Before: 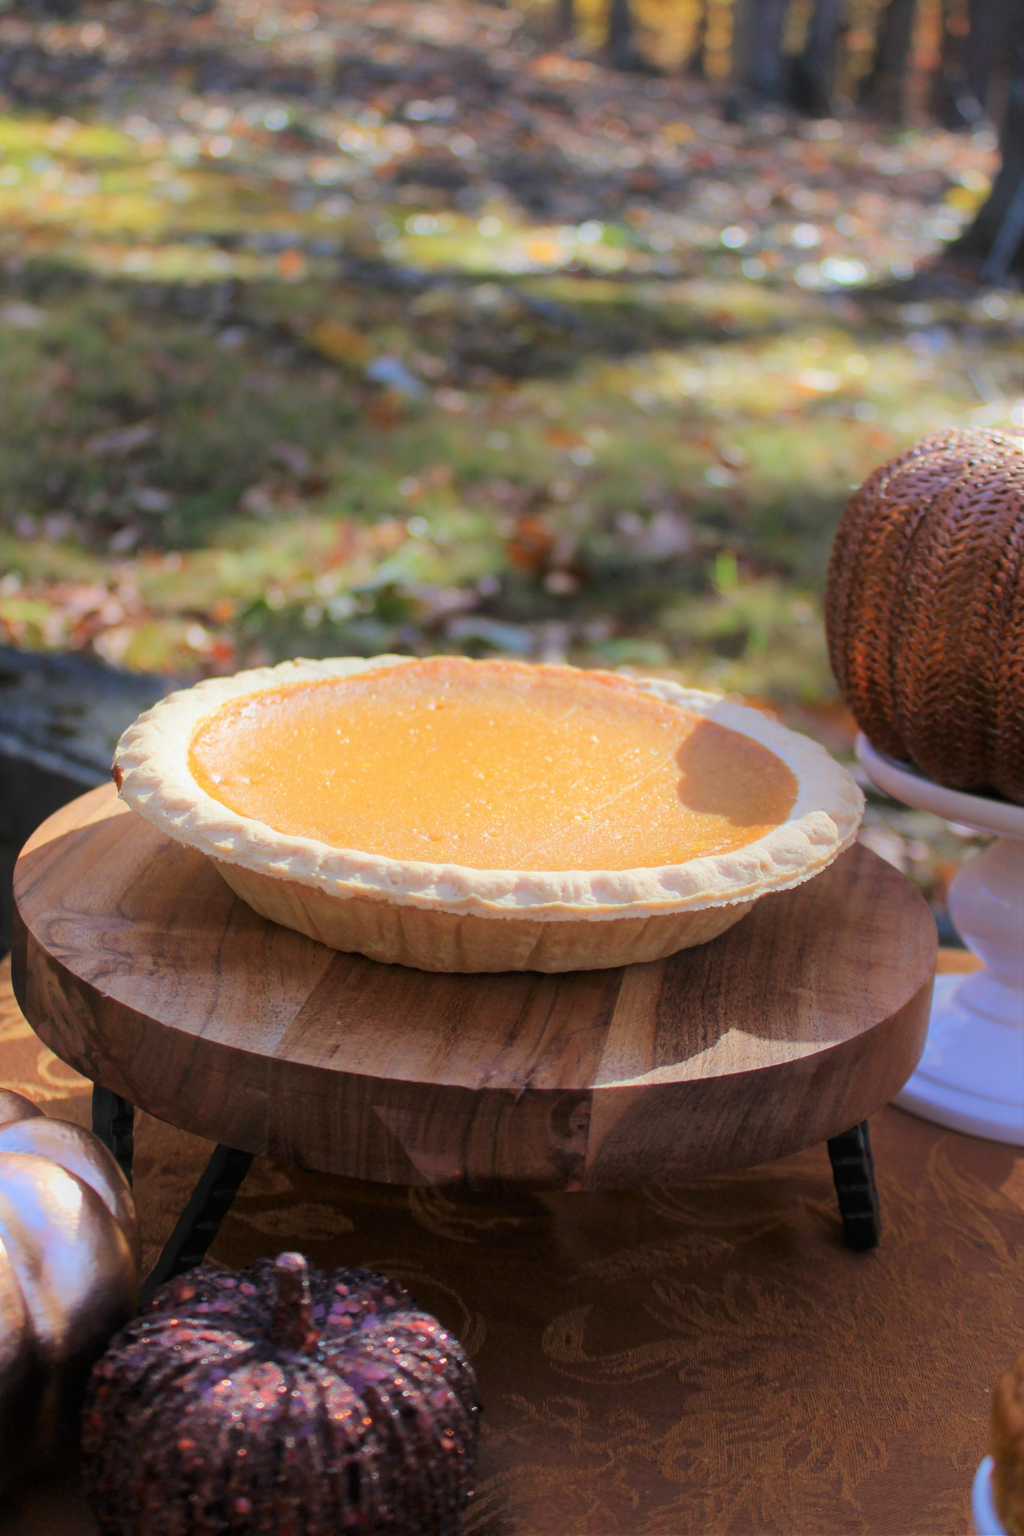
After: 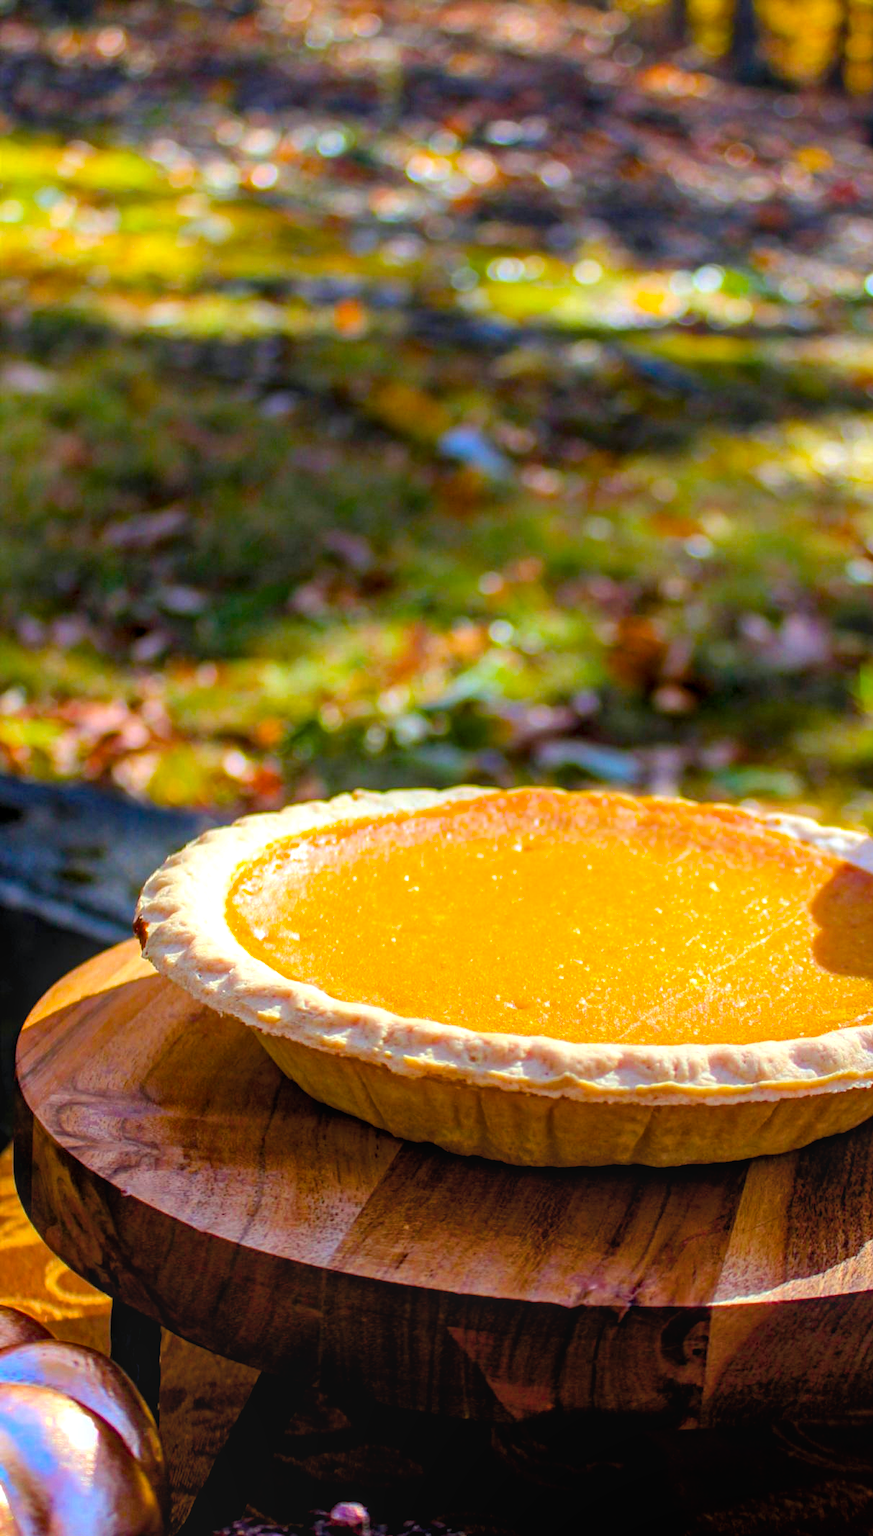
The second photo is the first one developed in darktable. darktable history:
crop: right 28.885%, bottom 16.626%
exposure: black level correction 0.011, compensate highlight preservation false
local contrast: highlights 0%, shadows 0%, detail 133%
color balance rgb: linear chroma grading › global chroma 9%, perceptual saturation grading › global saturation 36%, perceptual saturation grading › shadows 35%, perceptual brilliance grading › global brilliance 15%, perceptual brilliance grading › shadows -35%, global vibrance 15%
haze removal: compatibility mode true, adaptive false
